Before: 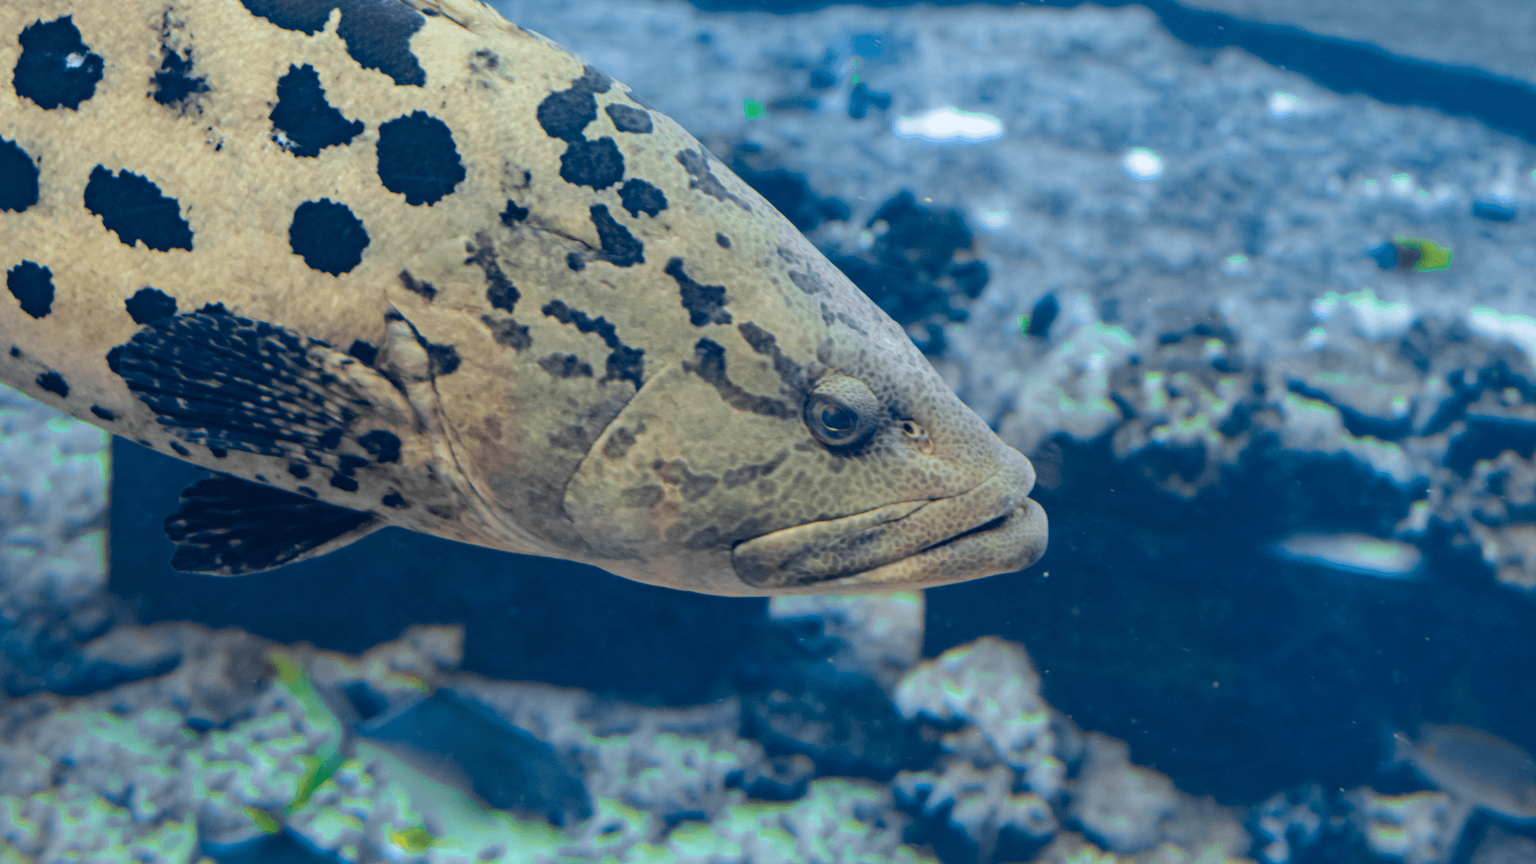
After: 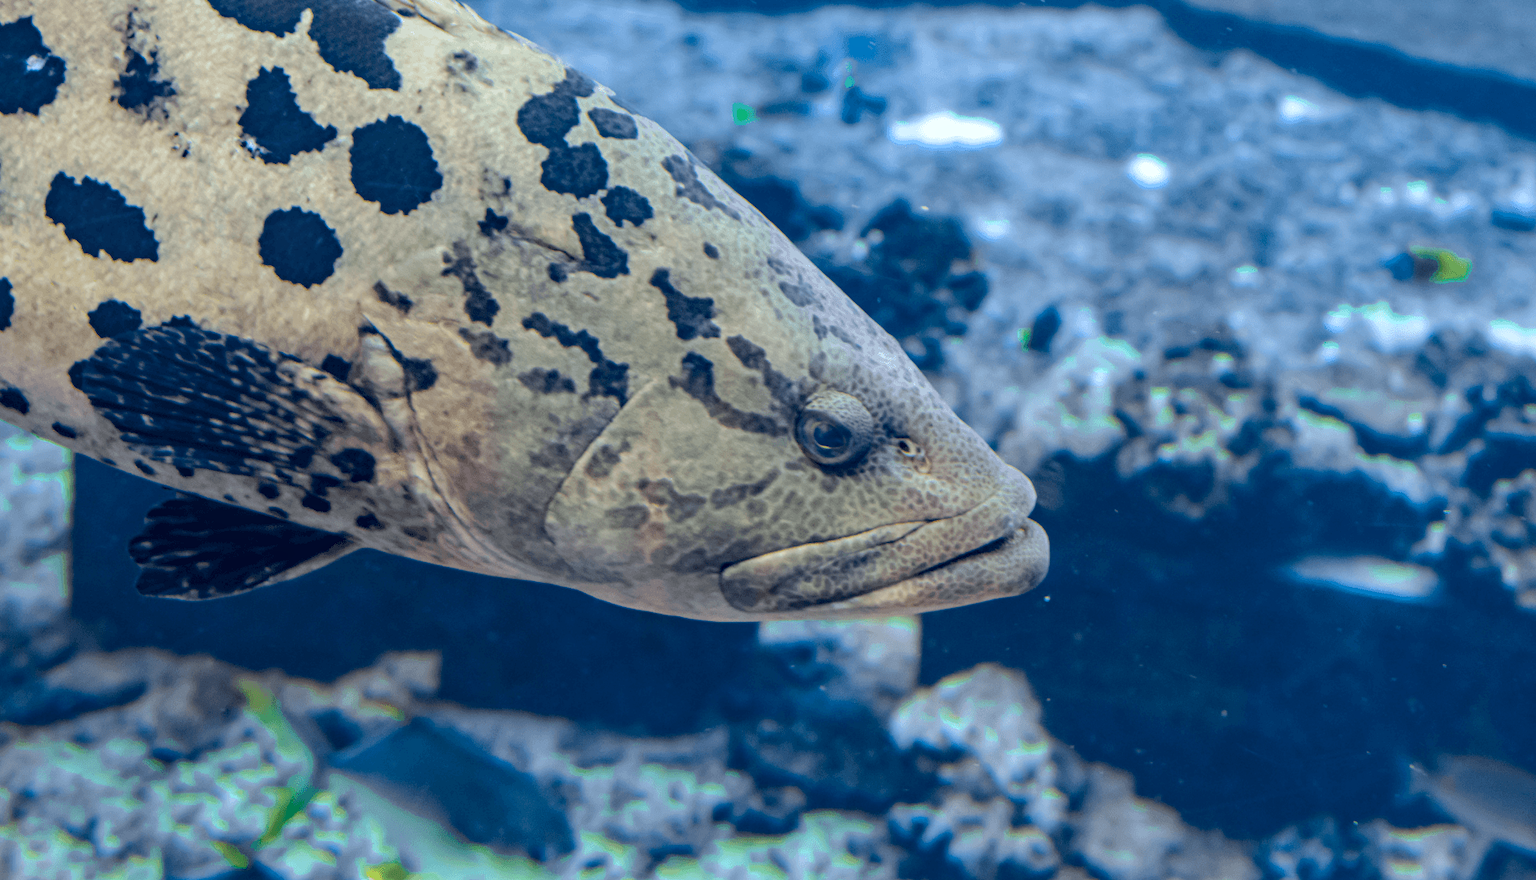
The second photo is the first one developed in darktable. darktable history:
crop and rotate: left 2.699%, right 1.269%, bottom 2.146%
local contrast: on, module defaults
color calibration: illuminant as shot in camera, x 0.358, y 0.373, temperature 4628.91 K
